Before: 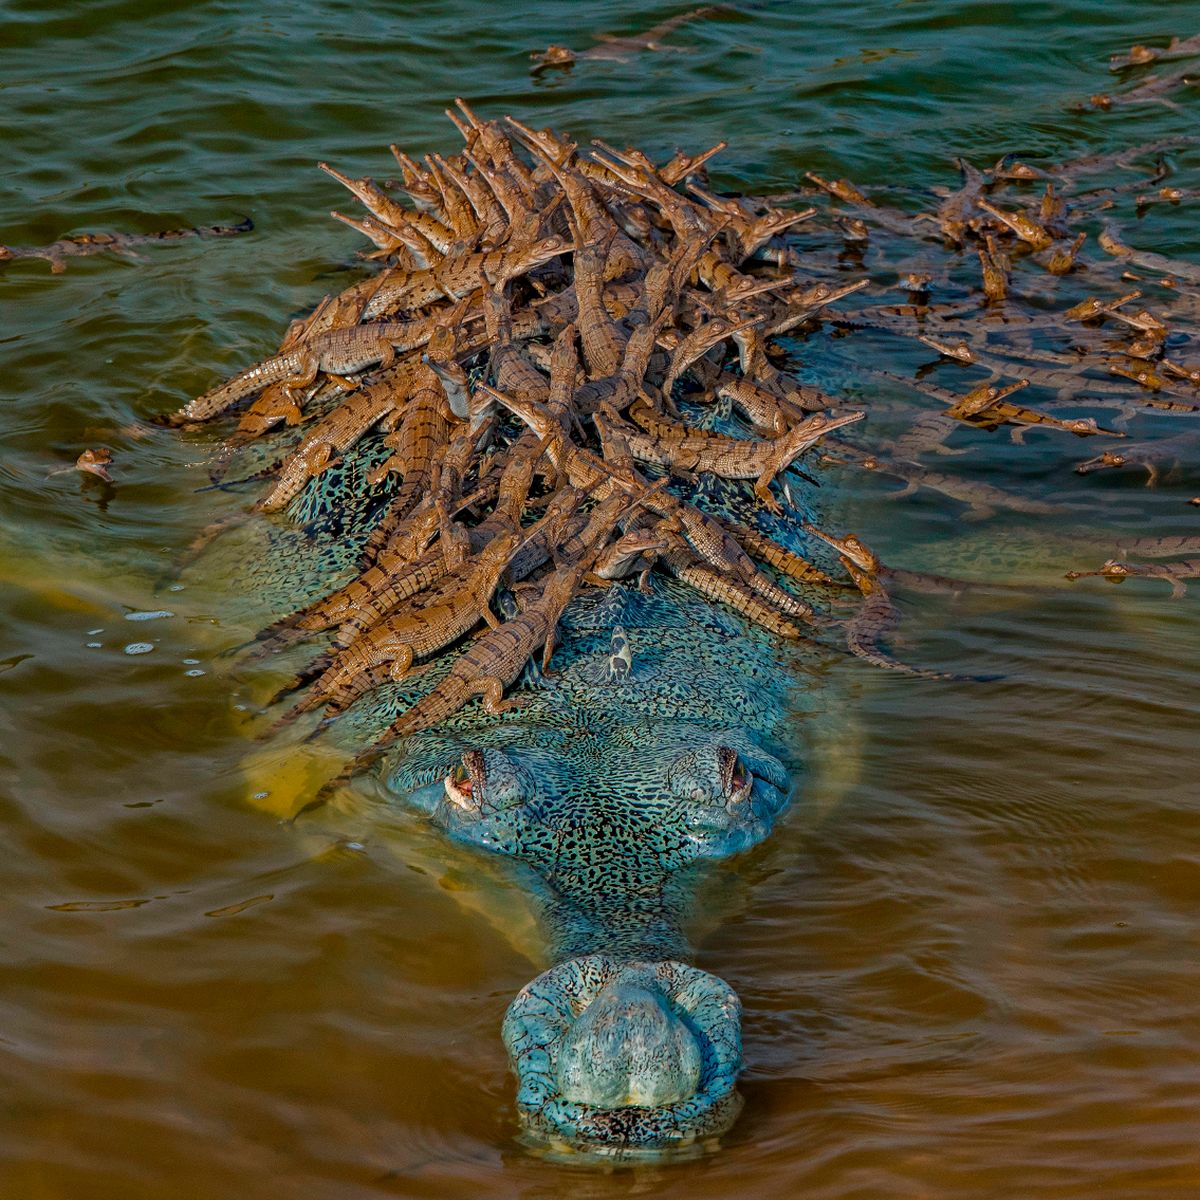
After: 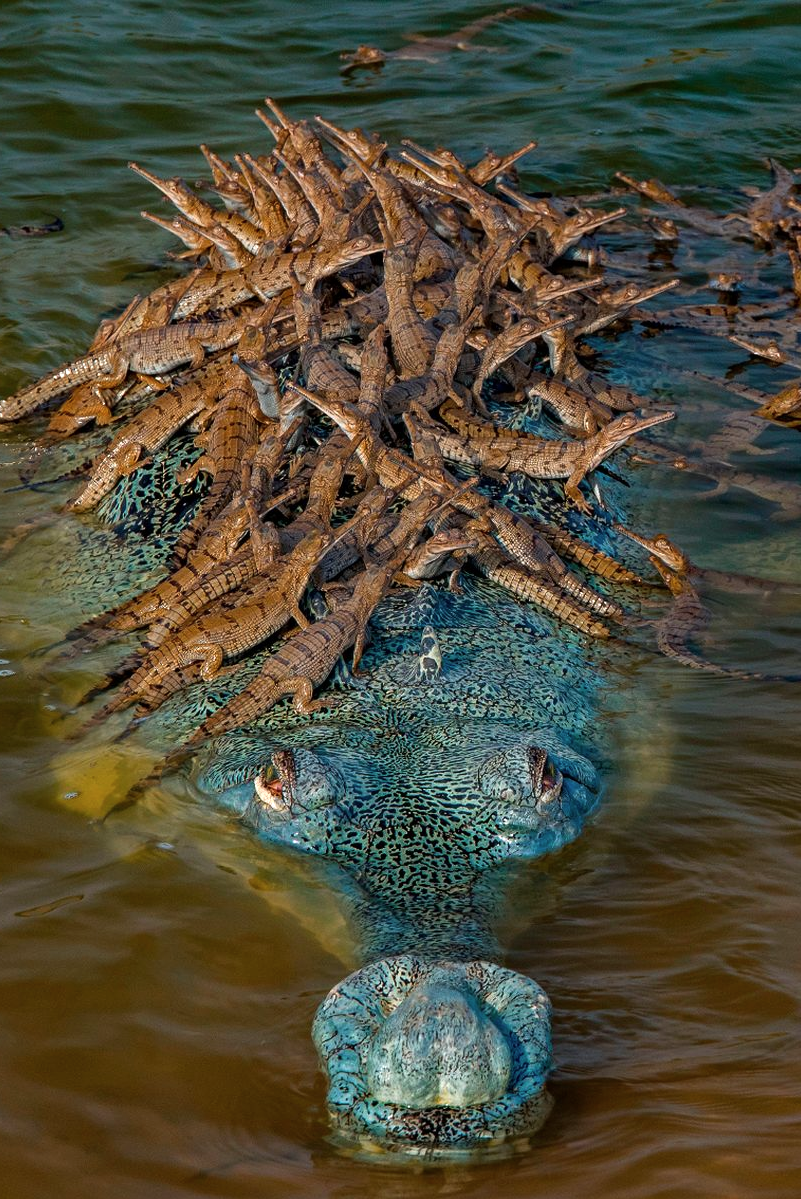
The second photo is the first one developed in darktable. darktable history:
tone equalizer: -8 EV -0.413 EV, -7 EV -0.413 EV, -6 EV -0.306 EV, -5 EV -0.192 EV, -3 EV 0.199 EV, -2 EV 0.352 EV, -1 EV 0.41 EV, +0 EV 0.402 EV, edges refinement/feathering 500, mask exposure compensation -1.57 EV, preserve details guided filter
contrast brightness saturation: contrast 0.007, saturation -0.065
exposure: compensate exposure bias true, compensate highlight preservation false
crop and rotate: left 15.852%, right 17.391%
